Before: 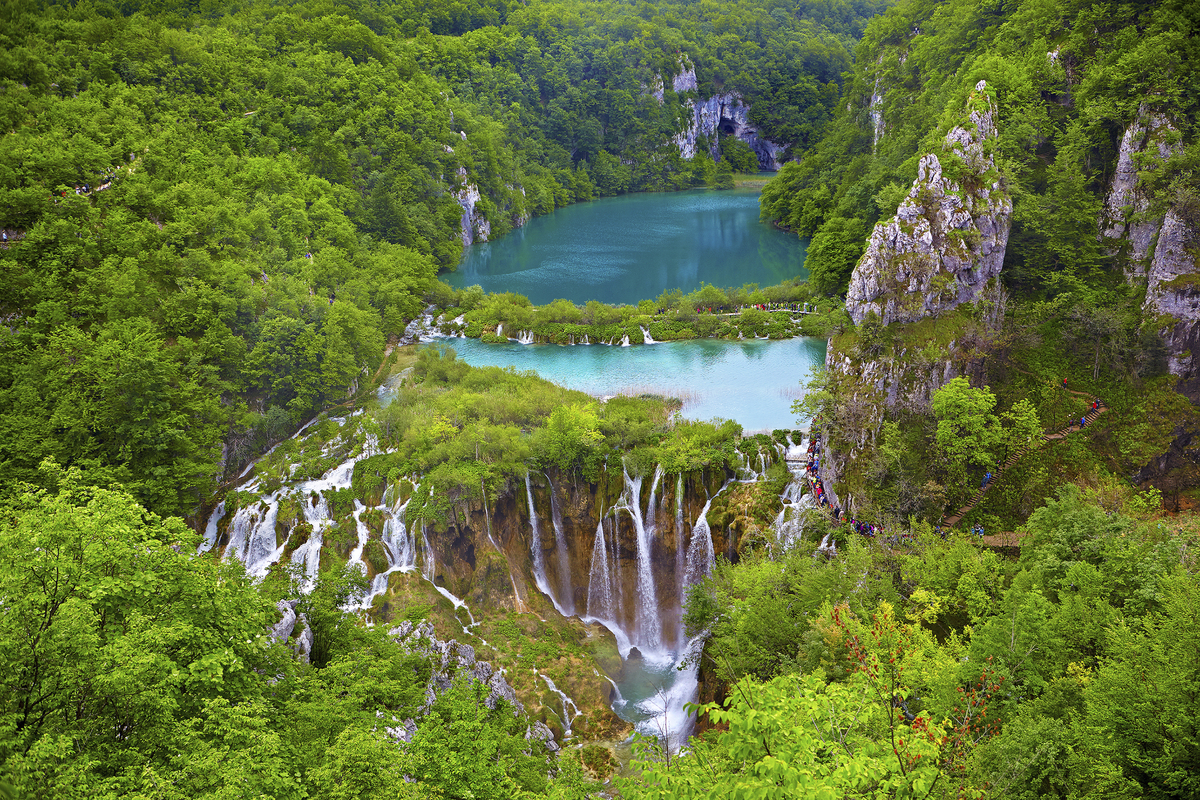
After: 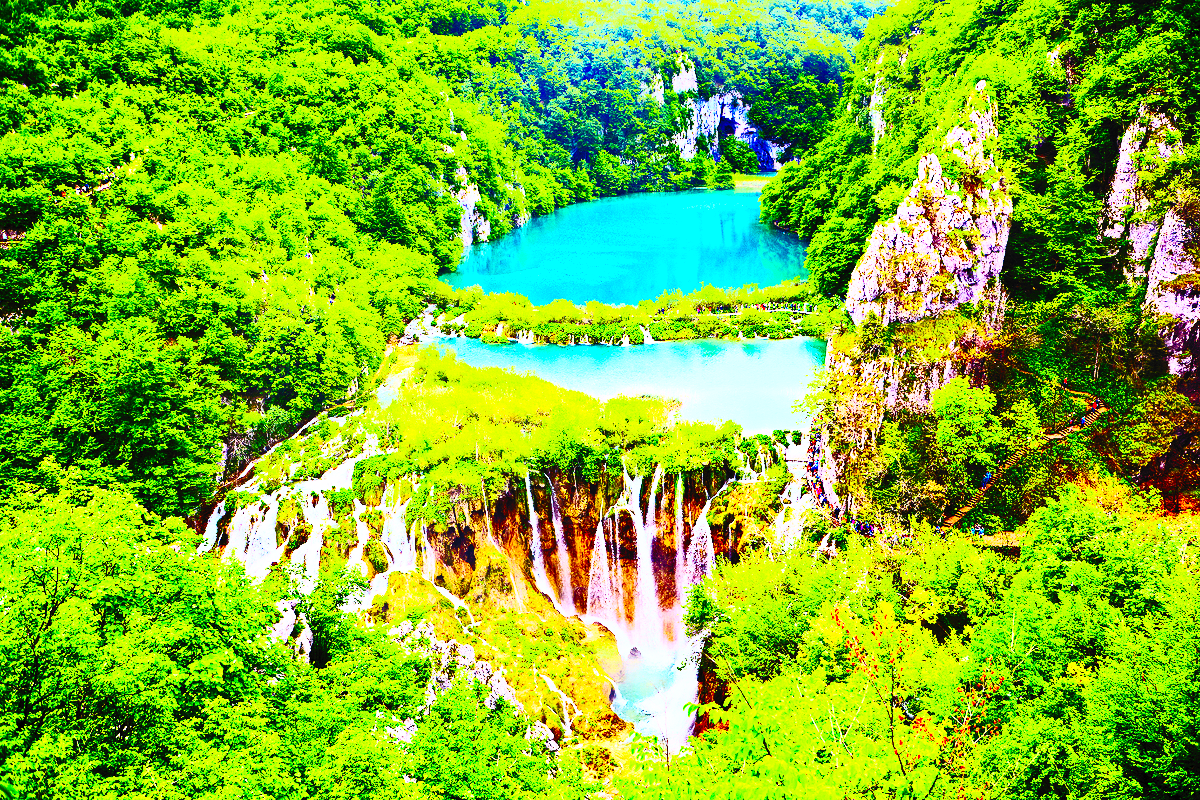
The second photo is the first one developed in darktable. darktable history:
base curve: curves: ch0 [(0, 0) (0.036, 0.01) (0.123, 0.254) (0.258, 0.504) (0.507, 0.748) (1, 1)], preserve colors none
contrast brightness saturation: contrast 0.83, brightness 0.59, saturation 0.59
exposure: compensate highlight preservation false
